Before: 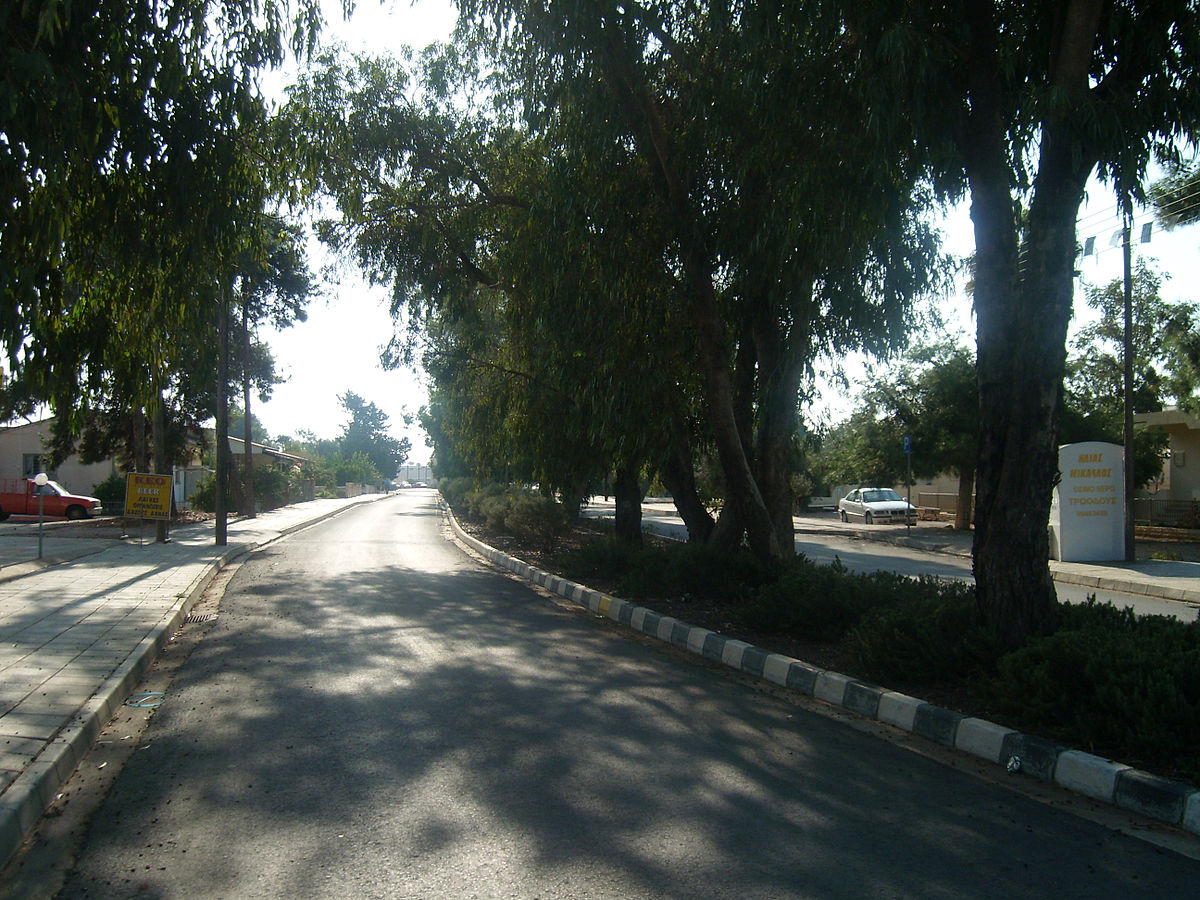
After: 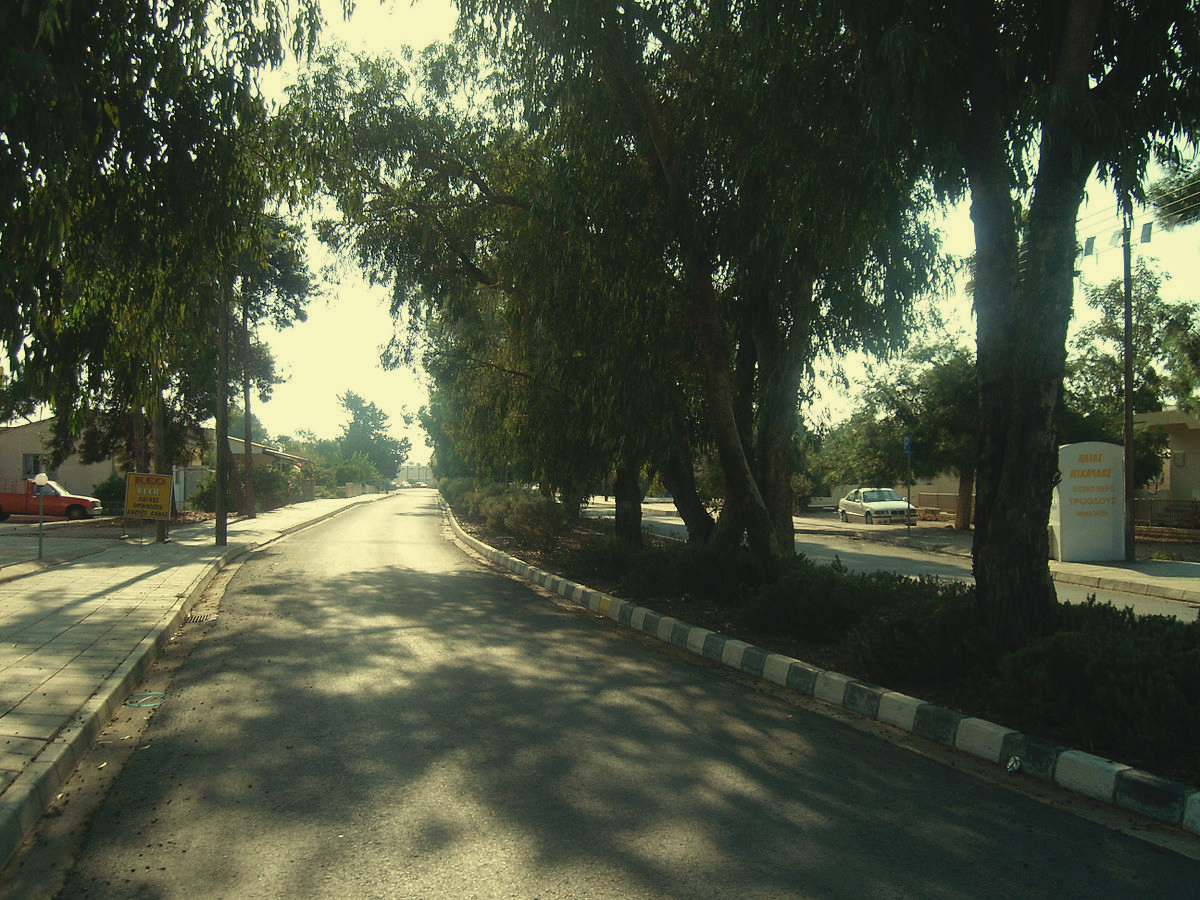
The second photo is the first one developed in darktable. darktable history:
color correction: highlights a* -6.69, highlights b* 0.49
white balance: red 1.08, blue 0.791
contrast brightness saturation: contrast -0.1, saturation -0.1
